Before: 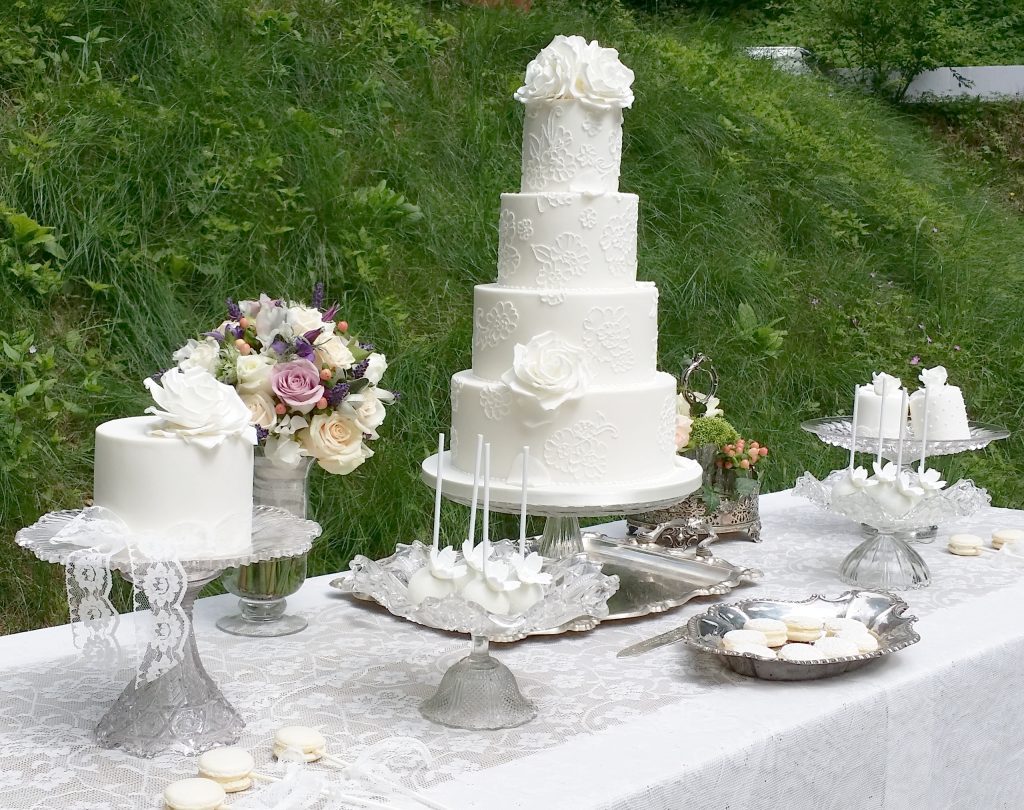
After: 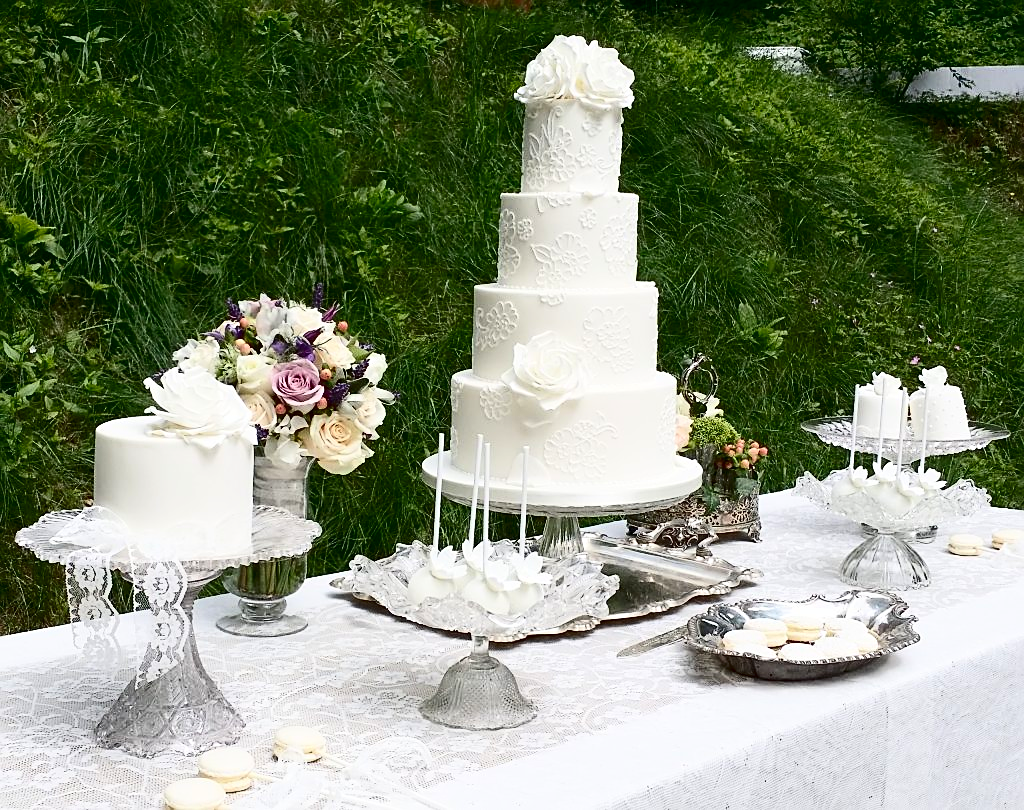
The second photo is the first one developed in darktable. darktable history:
contrast brightness saturation: contrast 0.32, brightness -0.08, saturation 0.17
sharpen: on, module defaults
